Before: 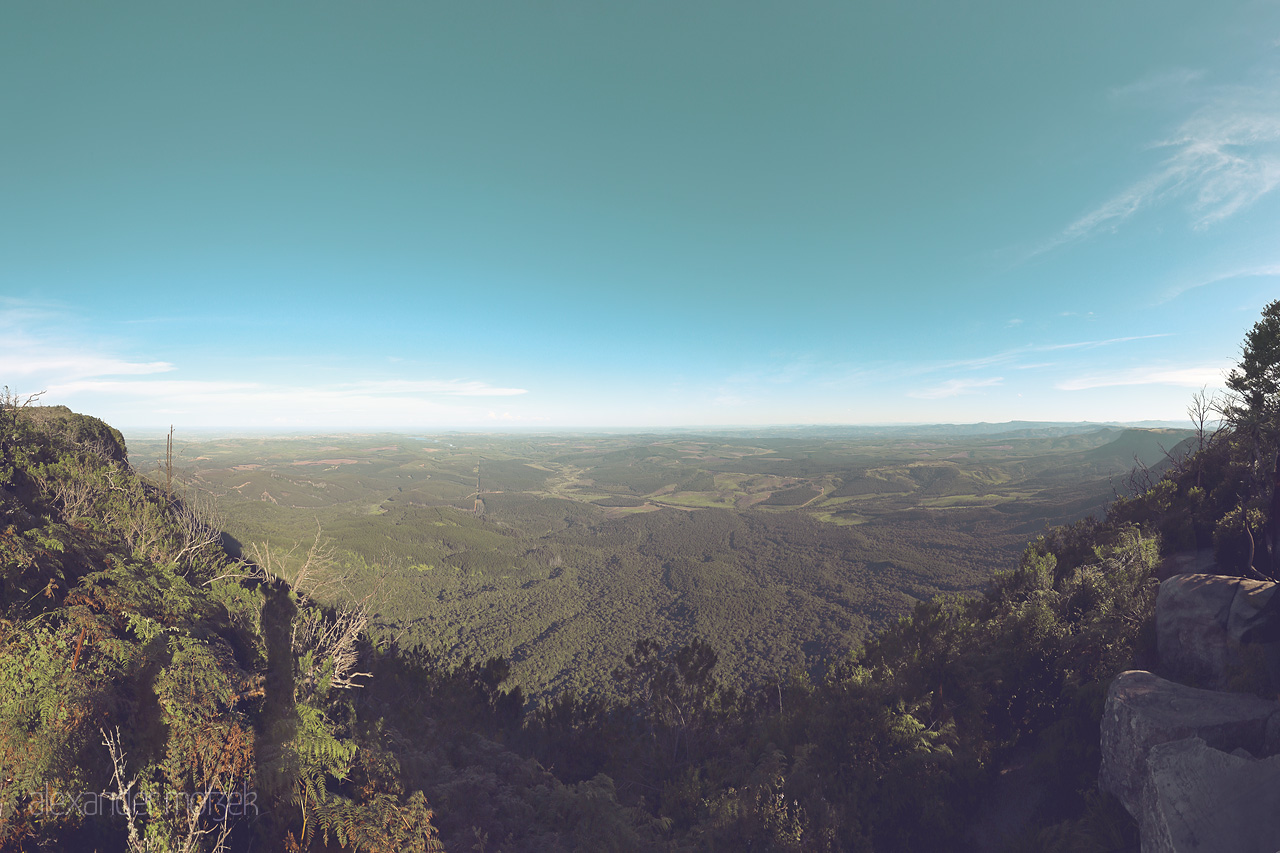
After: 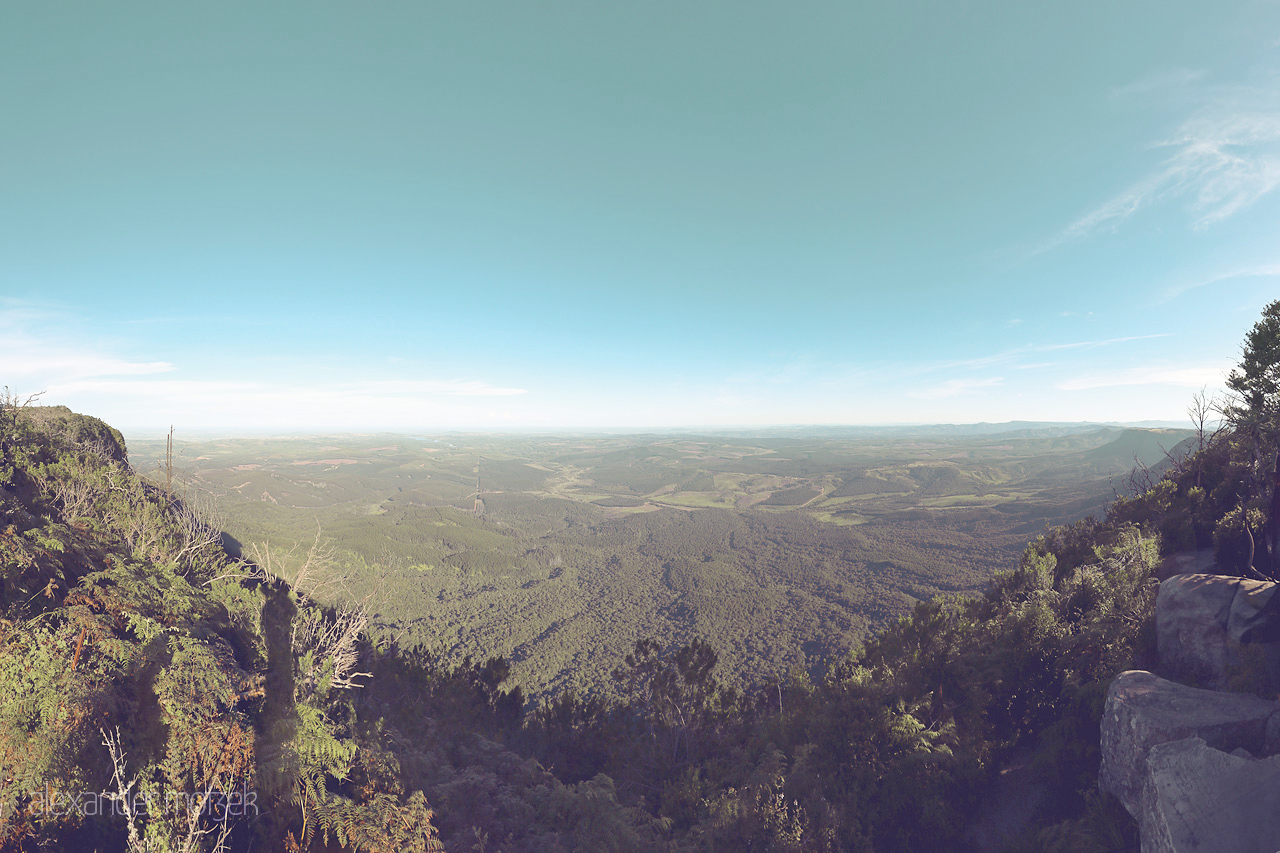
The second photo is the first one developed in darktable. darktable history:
tone curve: curves: ch0 [(0, 0) (0.051, 0.047) (0.102, 0.099) (0.228, 0.275) (0.432, 0.535) (0.695, 0.778) (0.908, 0.946) (1, 1)]; ch1 [(0, 0) (0.339, 0.298) (0.402, 0.363) (0.453, 0.421) (0.483, 0.469) (0.494, 0.493) (0.504, 0.501) (0.527, 0.538) (0.563, 0.595) (0.597, 0.632) (1, 1)]; ch2 [(0, 0) (0.48, 0.48) (0.504, 0.5) (0.539, 0.554) (0.59, 0.63) (0.642, 0.684) (0.824, 0.815) (1, 1)], preserve colors none
